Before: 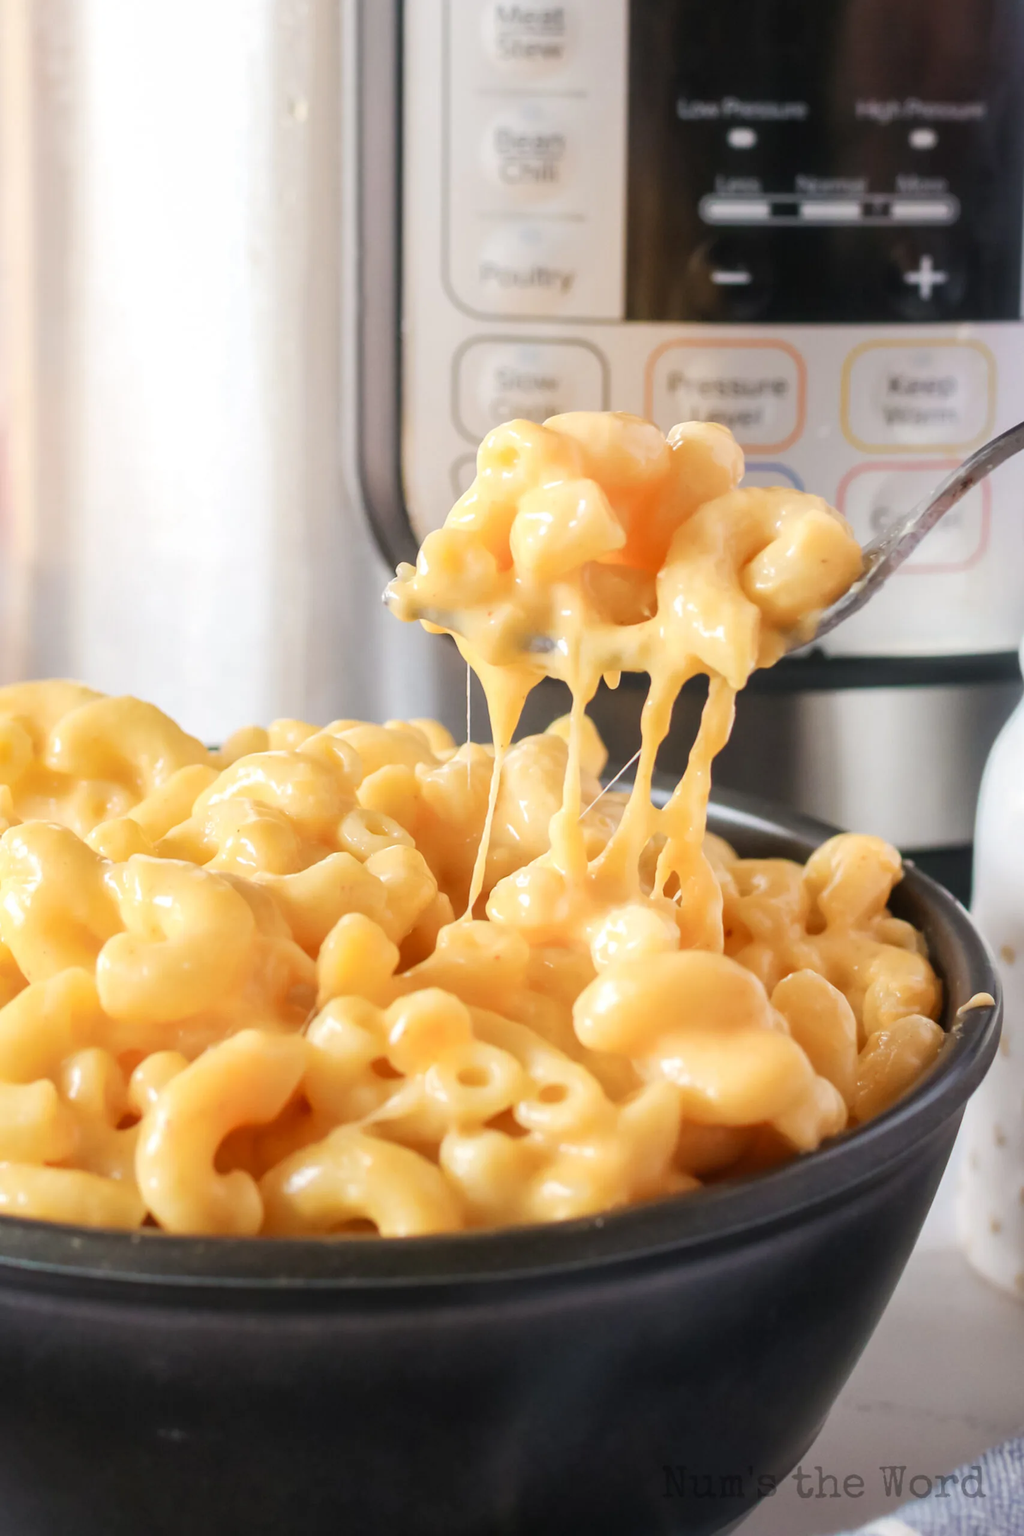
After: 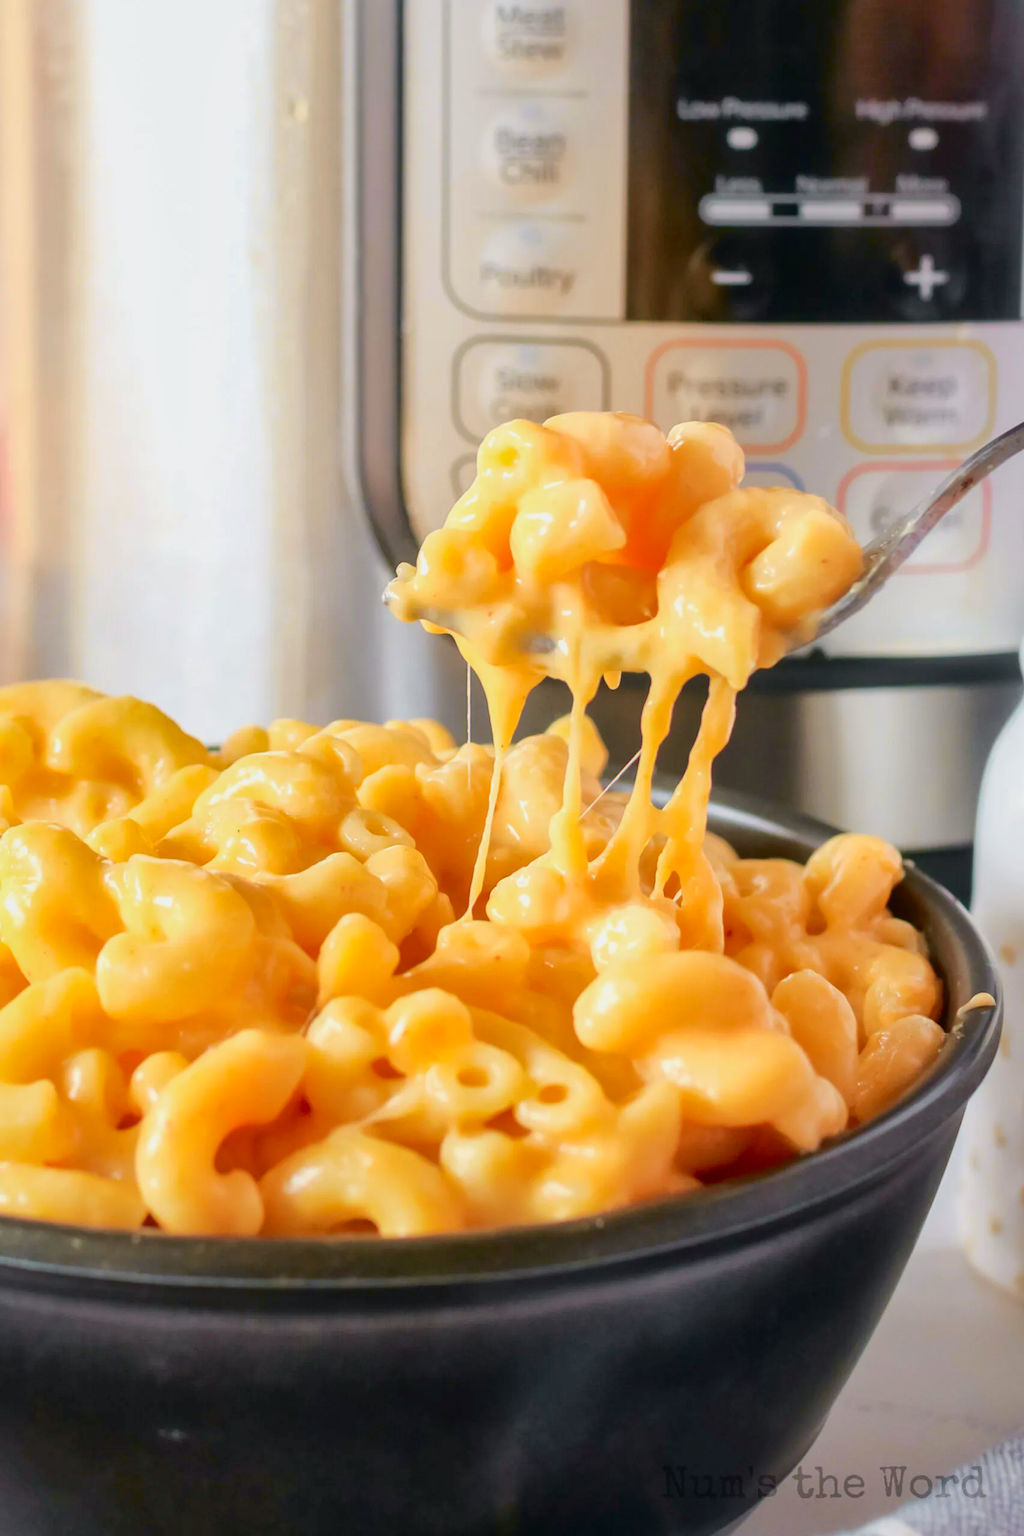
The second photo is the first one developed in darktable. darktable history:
tone curve: curves: ch0 [(0, 0) (0.058, 0.027) (0.214, 0.183) (0.295, 0.288) (0.48, 0.541) (0.658, 0.703) (0.741, 0.775) (0.844, 0.866) (0.986, 0.957)]; ch1 [(0, 0) (0.172, 0.123) (0.312, 0.296) (0.437, 0.429) (0.471, 0.469) (0.502, 0.5) (0.513, 0.515) (0.572, 0.603) (0.617, 0.653) (0.68, 0.724) (0.889, 0.924) (1, 1)]; ch2 [(0, 0) (0.411, 0.424) (0.489, 0.49) (0.502, 0.5) (0.512, 0.524) (0.549, 0.578) (0.604, 0.628) (0.709, 0.748) (1, 1)], color space Lab, independent channels, preserve colors none
shadows and highlights: on, module defaults
